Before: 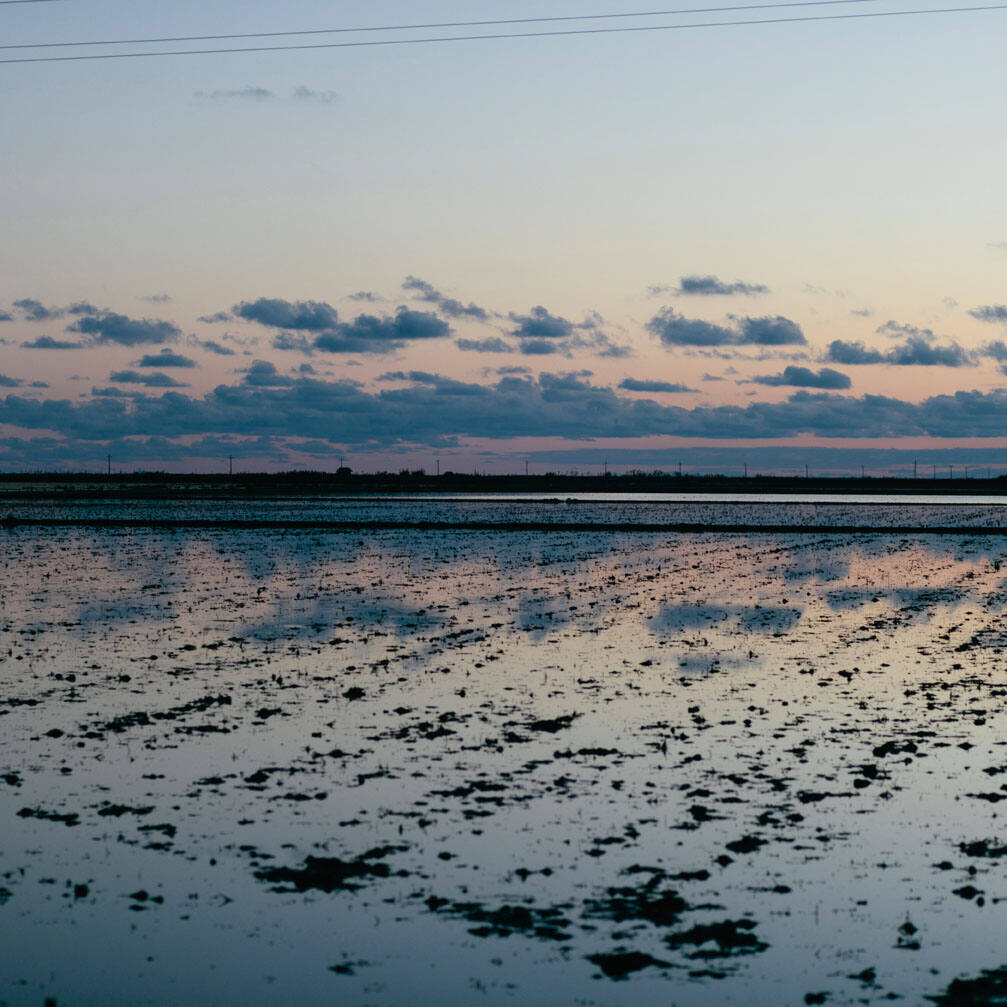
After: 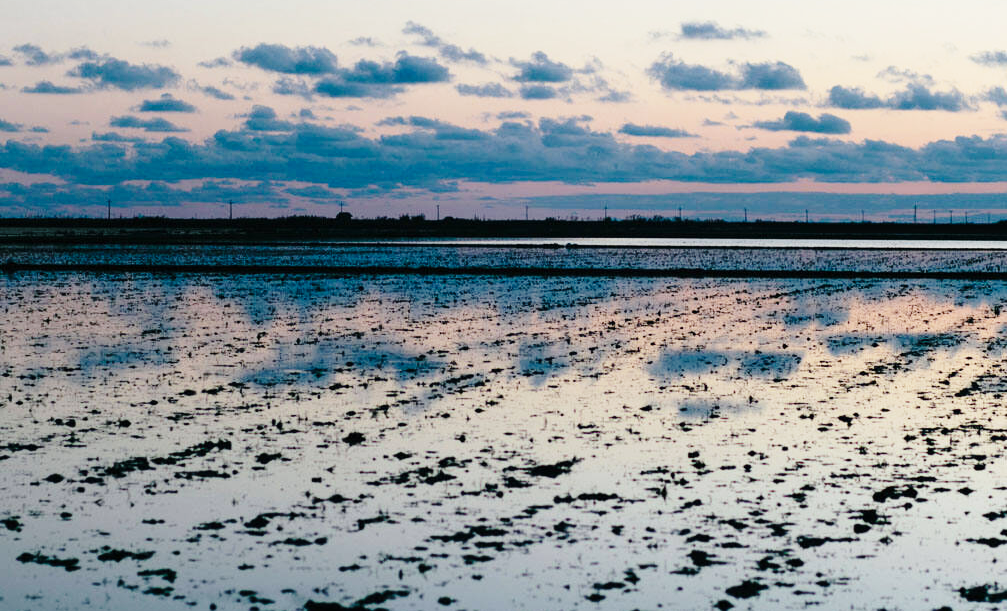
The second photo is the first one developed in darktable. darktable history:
crop and rotate: top 25.357%, bottom 13.942%
base curve: curves: ch0 [(0, 0) (0.028, 0.03) (0.121, 0.232) (0.46, 0.748) (0.859, 0.968) (1, 1)], preserve colors none
